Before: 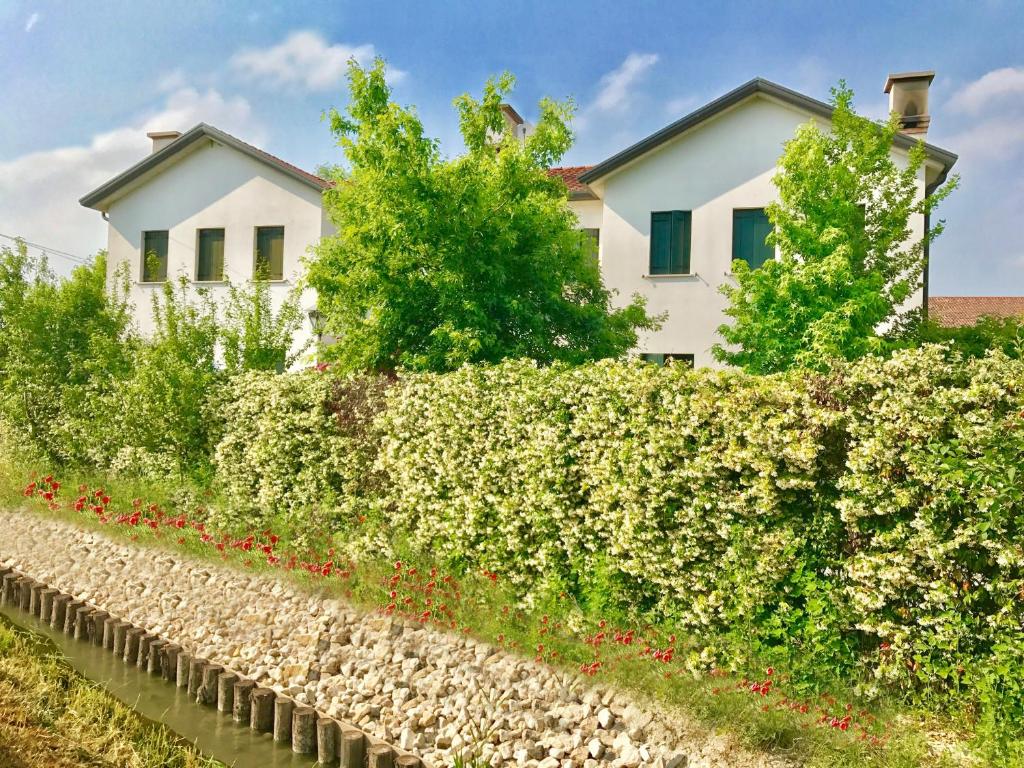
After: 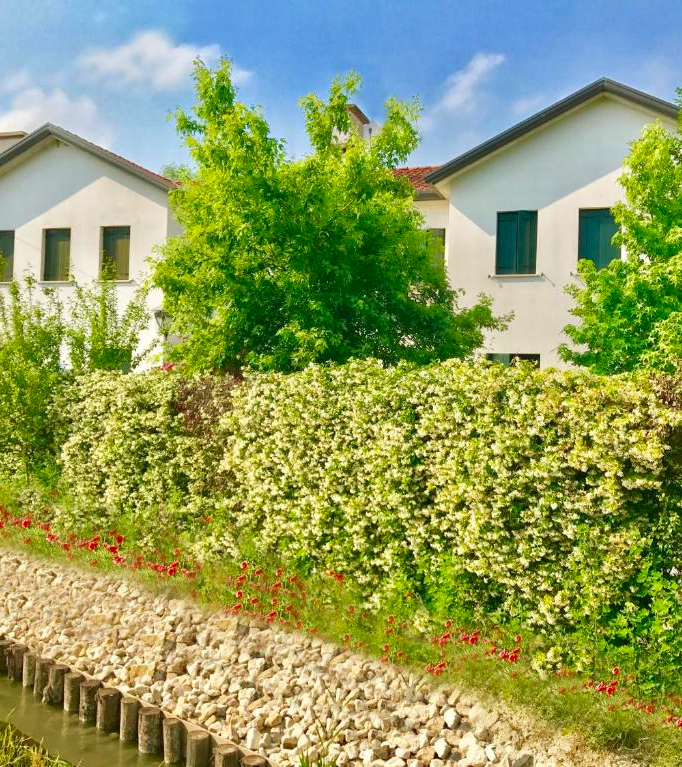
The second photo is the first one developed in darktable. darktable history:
contrast brightness saturation: contrast 0.04, saturation 0.16
crop and rotate: left 15.055%, right 18.278%
